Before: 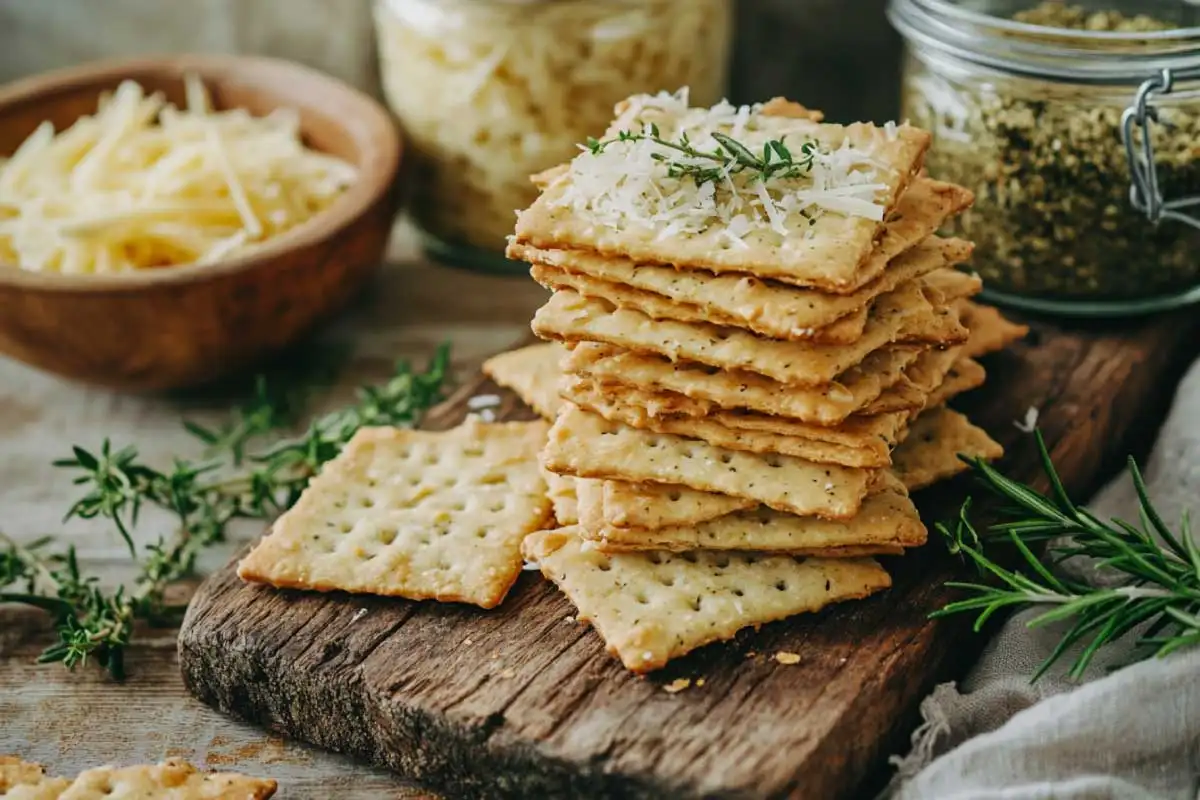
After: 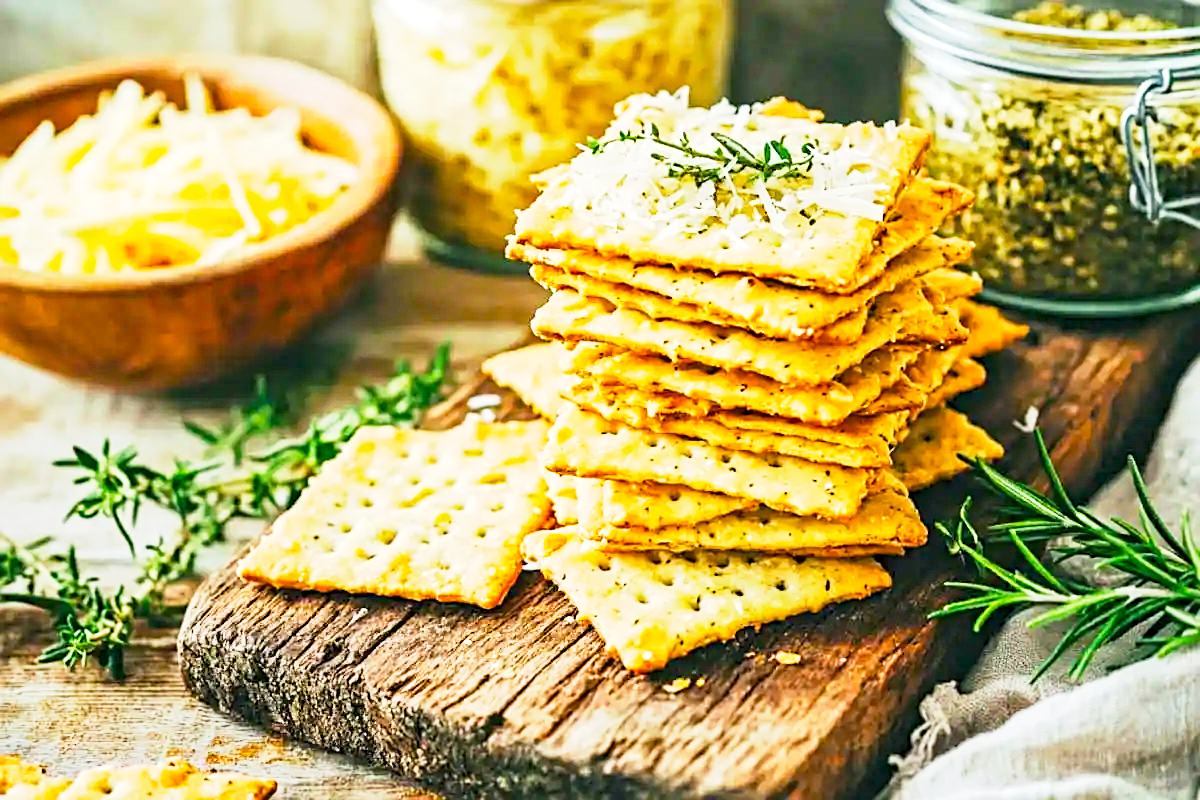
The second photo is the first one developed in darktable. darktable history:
base curve: curves: ch0 [(0, 0) (0.088, 0.125) (0.176, 0.251) (0.354, 0.501) (0.613, 0.749) (1, 0.877)], preserve colors none
exposure: exposure 1.061 EV, compensate highlight preservation false
contrast brightness saturation: contrast 0.07, brightness 0.08, saturation 0.18
contrast equalizer: y [[0.5, 0.501, 0.525, 0.597, 0.58, 0.514], [0.5 ×6], [0.5 ×6], [0 ×6], [0 ×6]]
color balance rgb: perceptual saturation grading › global saturation 25%, global vibrance 20%
sharpen: on, module defaults
